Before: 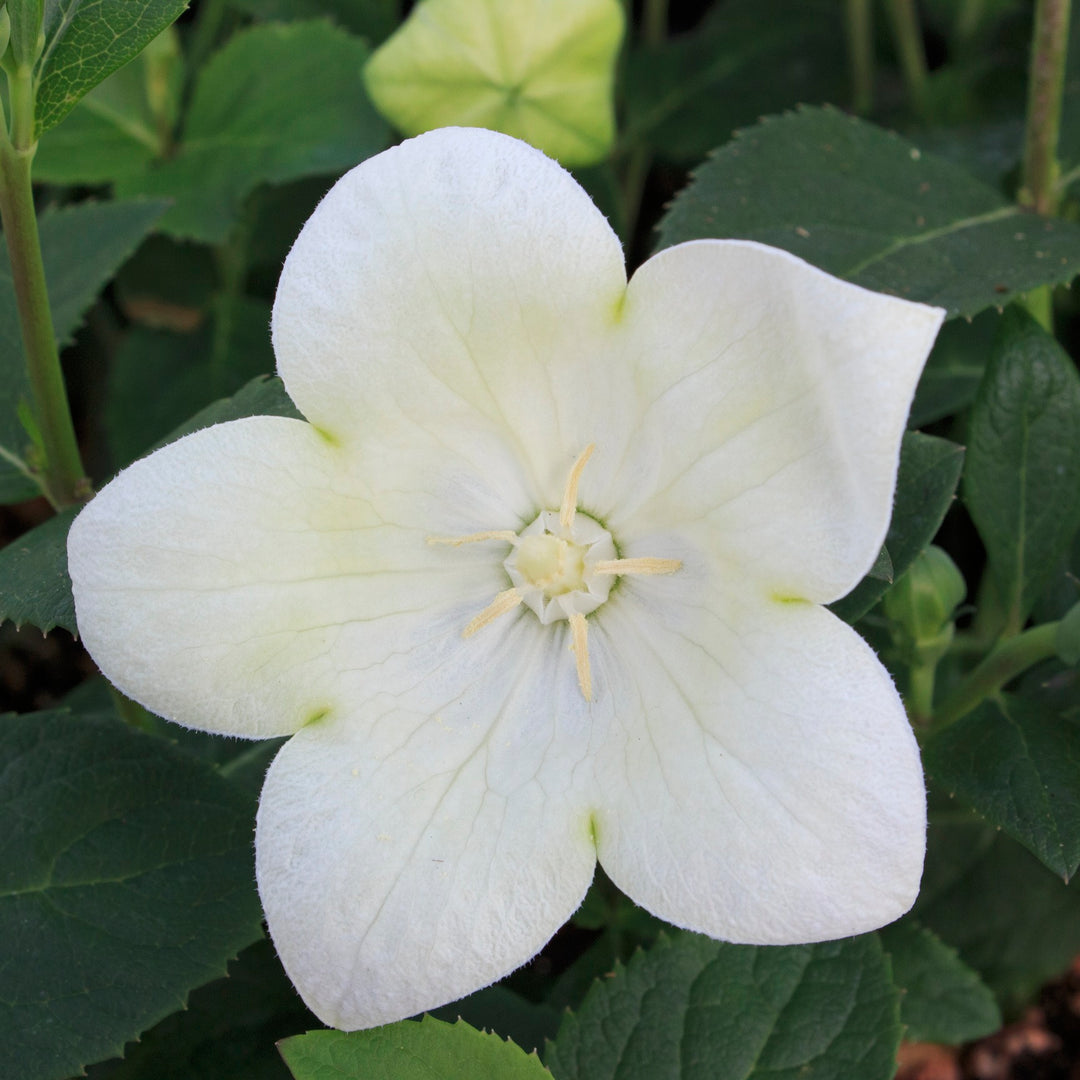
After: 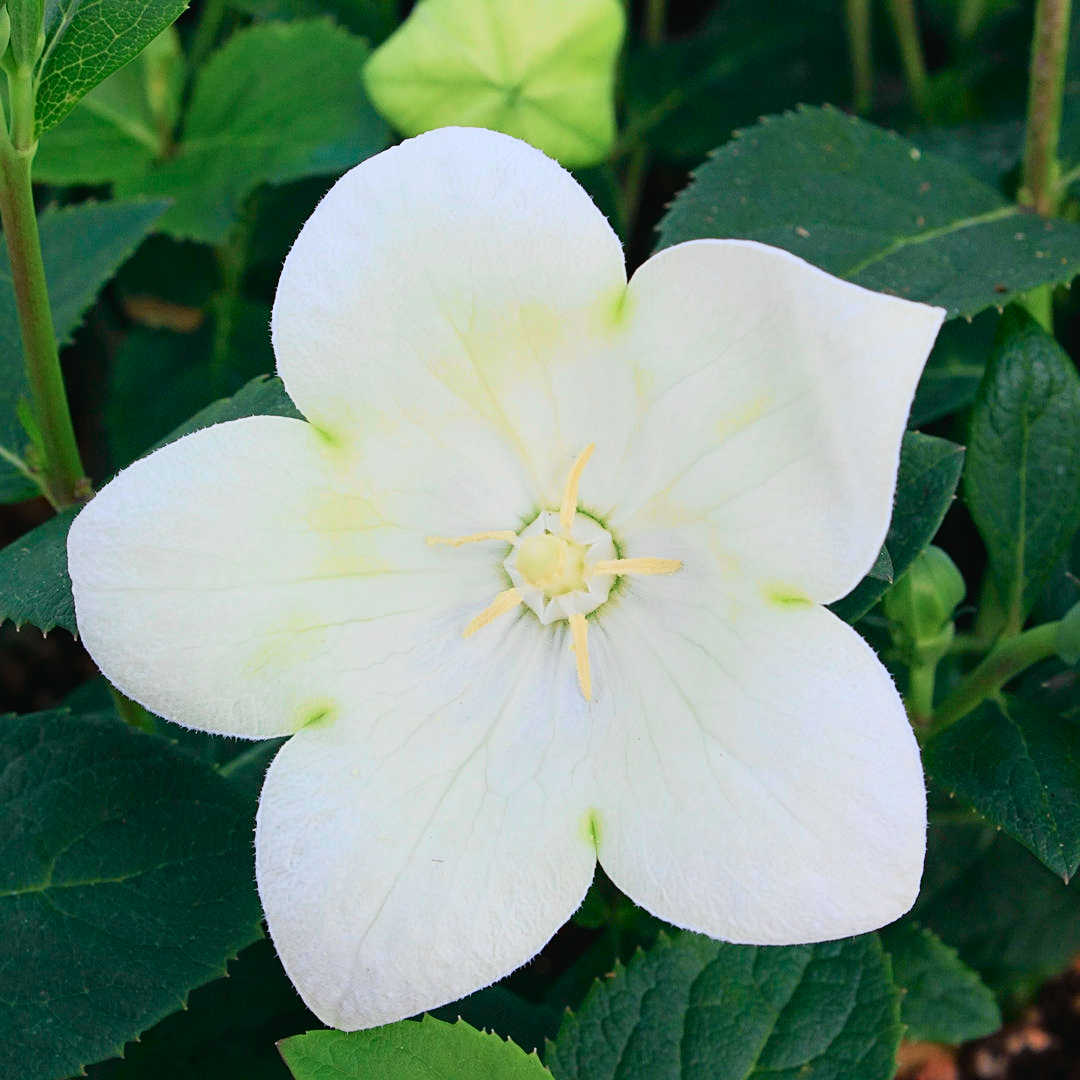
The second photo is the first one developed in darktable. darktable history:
tone curve: curves: ch0 [(0, 0.022) (0.114, 0.088) (0.282, 0.316) (0.446, 0.511) (0.613, 0.693) (0.786, 0.843) (0.999, 0.949)]; ch1 [(0, 0) (0.395, 0.343) (0.463, 0.427) (0.486, 0.474) (0.503, 0.5) (0.535, 0.522) (0.555, 0.546) (0.594, 0.614) (0.755, 0.793) (1, 1)]; ch2 [(0, 0) (0.369, 0.388) (0.449, 0.431) (0.501, 0.5) (0.528, 0.517) (0.561, 0.59) (0.612, 0.646) (0.697, 0.721) (1, 1)], color space Lab, independent channels, preserve colors none
sharpen: on, module defaults
